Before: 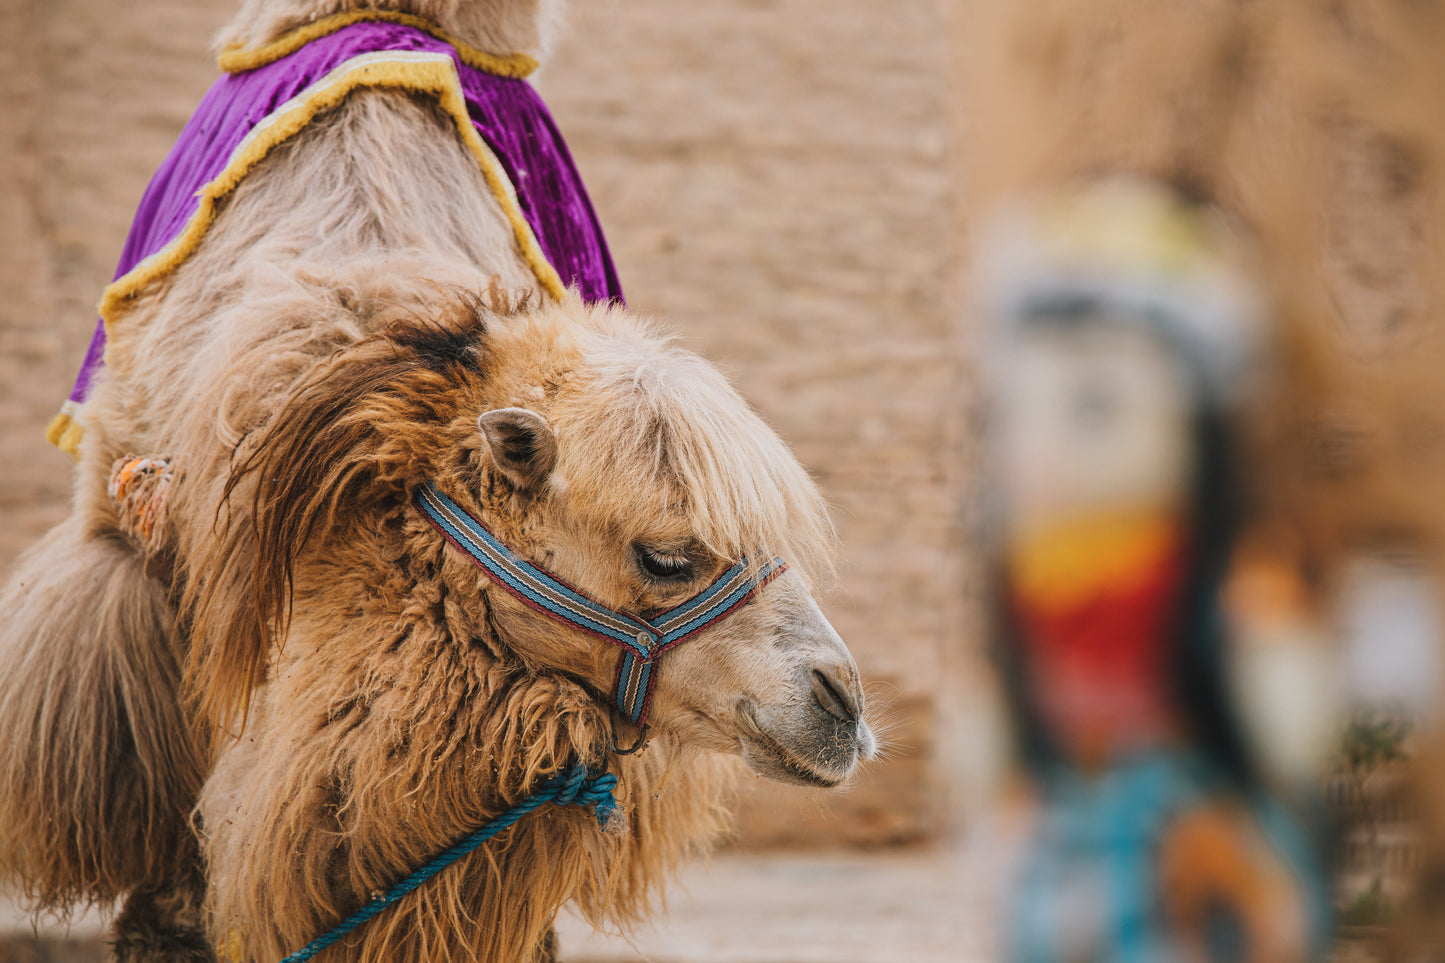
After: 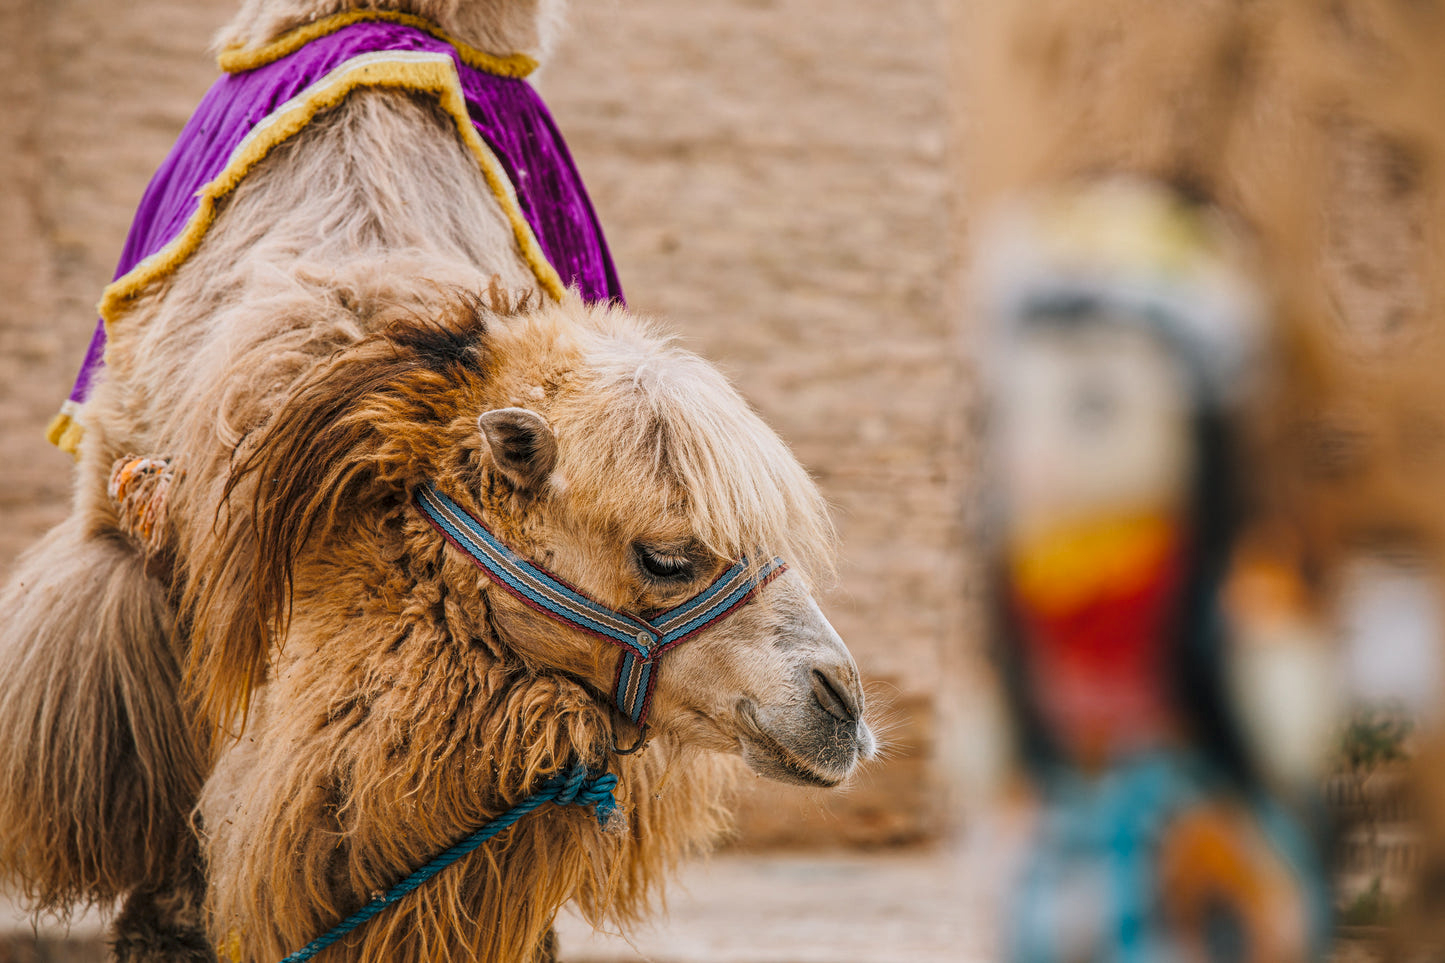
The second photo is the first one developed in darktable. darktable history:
local contrast: on, module defaults
color balance rgb: shadows fall-off 101%, linear chroma grading › mid-tones 7.63%, perceptual saturation grading › mid-tones 11.68%, mask middle-gray fulcrum 22.45%, global vibrance 10.11%, saturation formula JzAzBz (2021)
